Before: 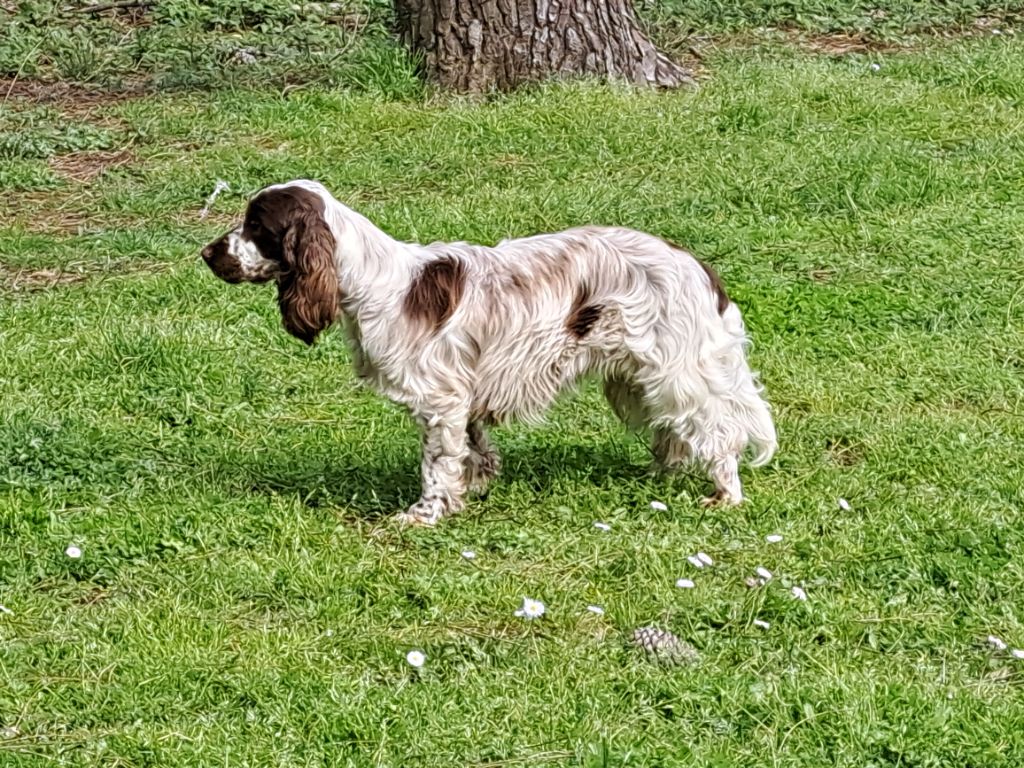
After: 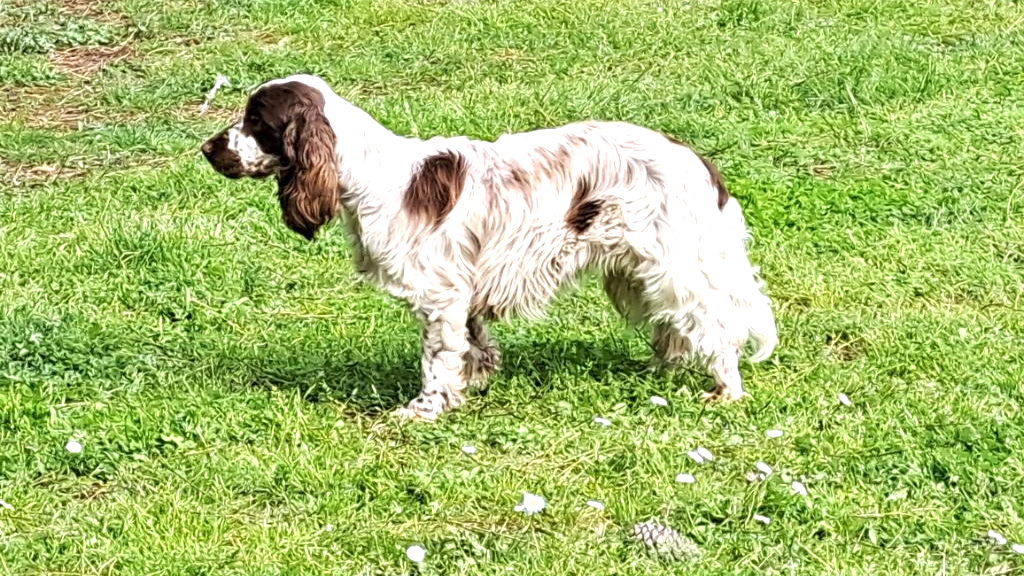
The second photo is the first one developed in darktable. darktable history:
crop: top 13.715%, bottom 11.24%
exposure: exposure 0.731 EV, compensate highlight preservation false
